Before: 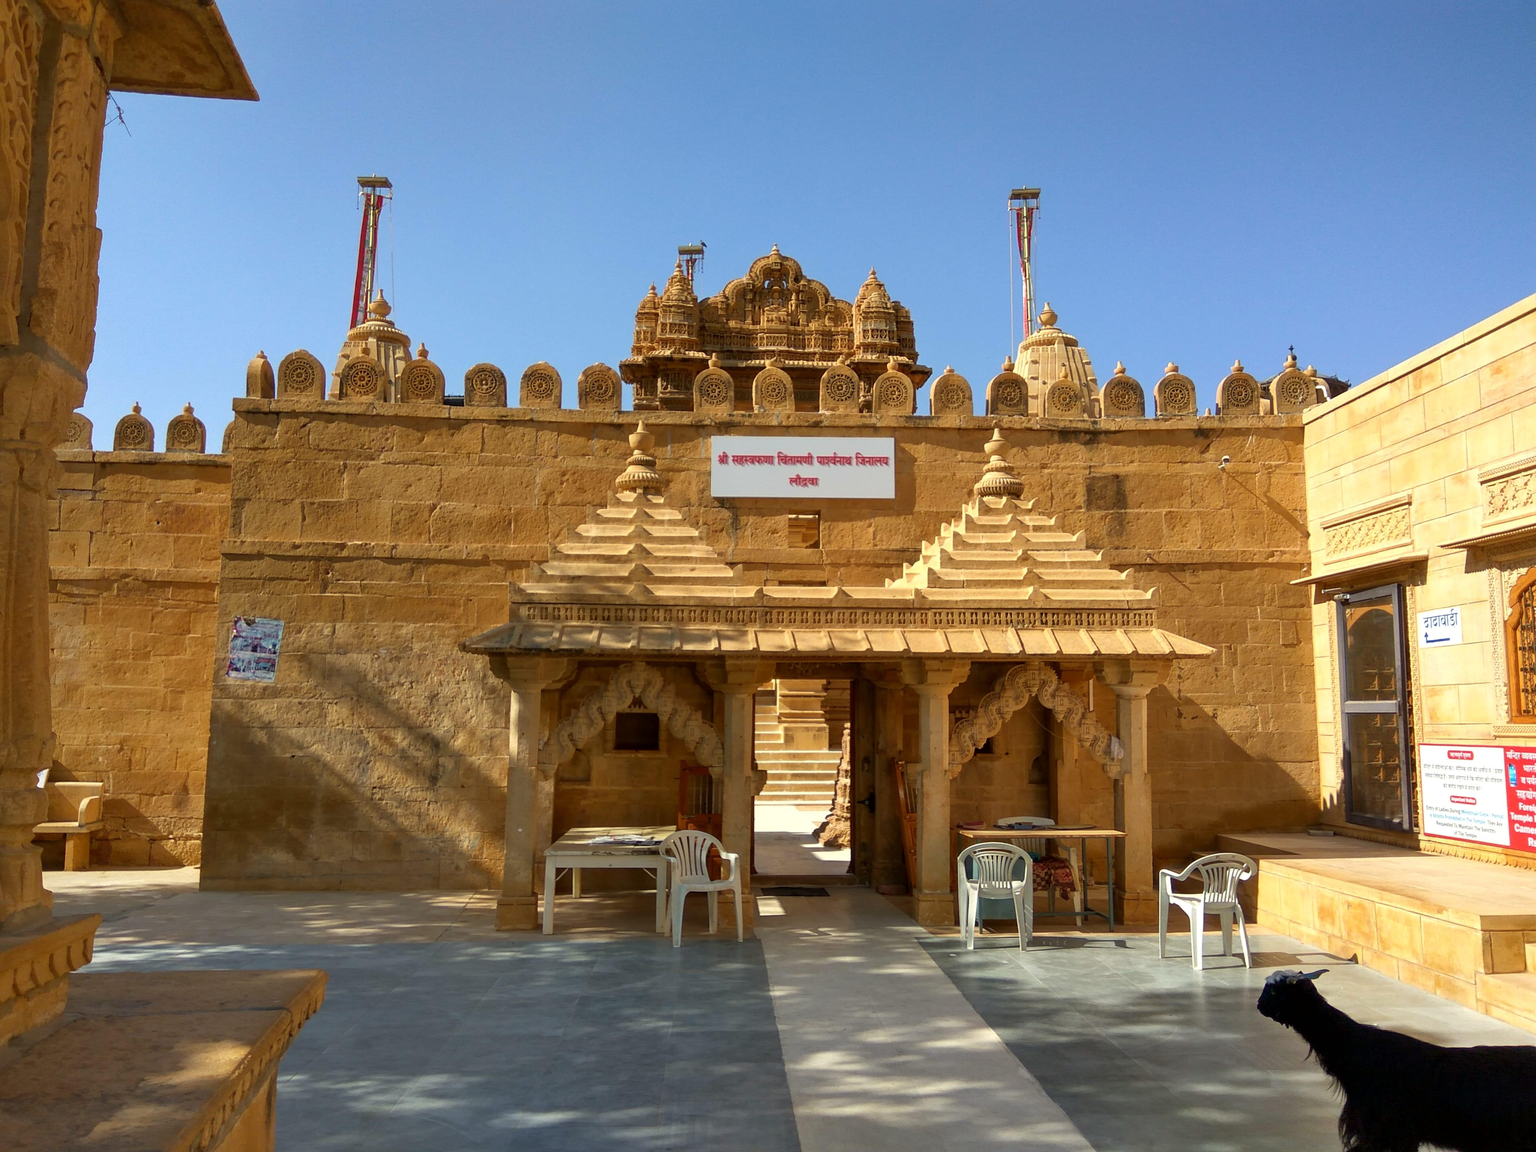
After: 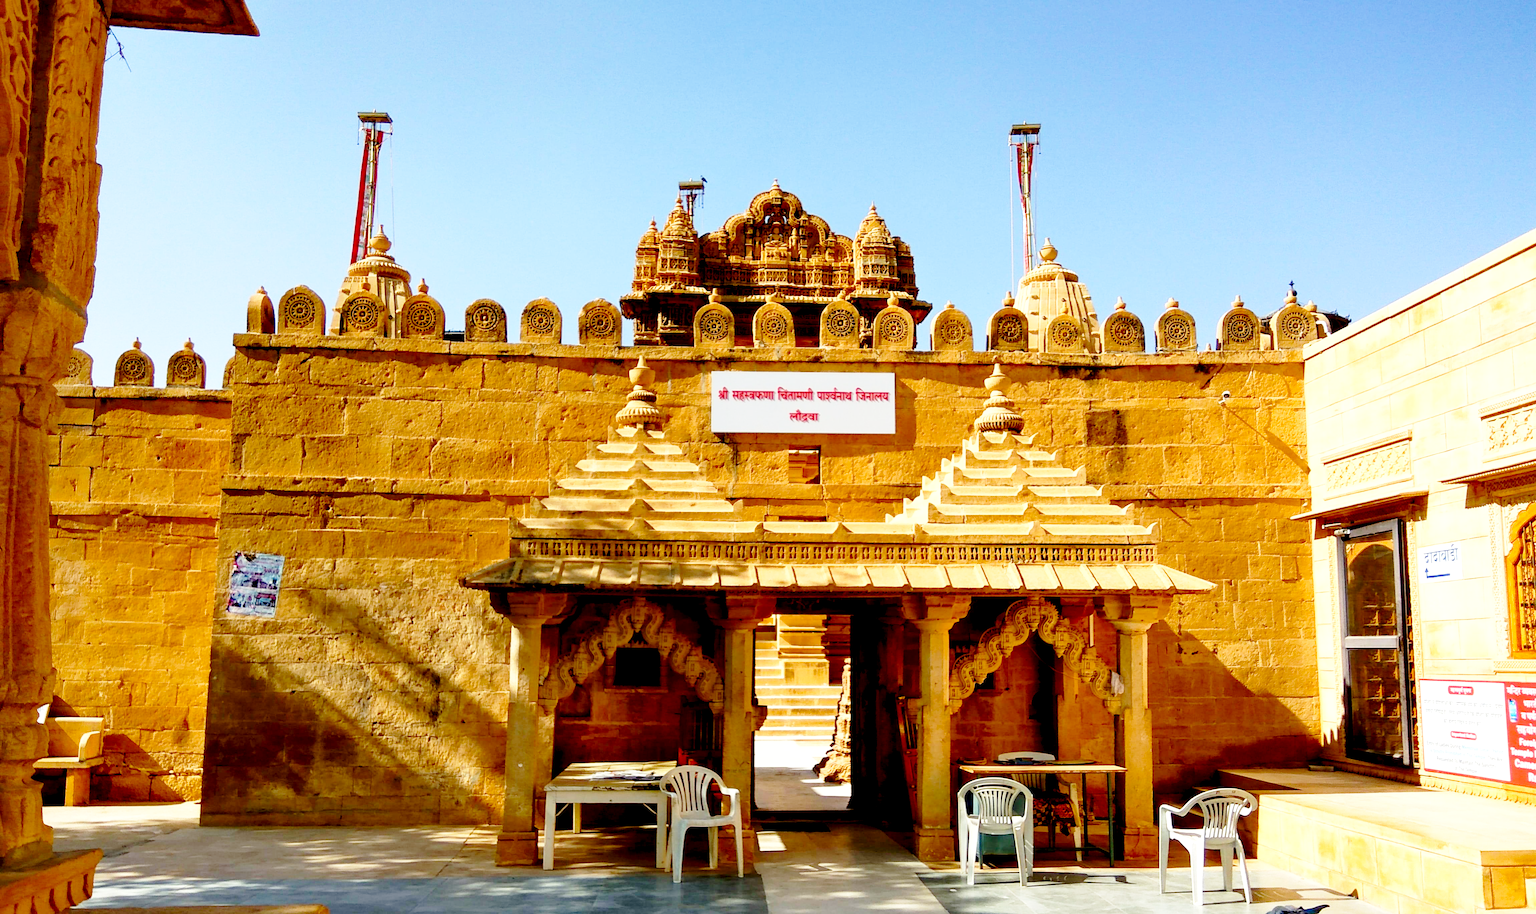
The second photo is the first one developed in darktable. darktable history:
base curve: curves: ch0 [(0, 0) (0.028, 0.03) (0.121, 0.232) (0.46, 0.748) (0.859, 0.968) (1, 1)], preserve colors none
exposure: black level correction 0.031, exposure 0.304 EV, compensate highlight preservation false
crop and rotate: top 5.667%, bottom 14.937%
